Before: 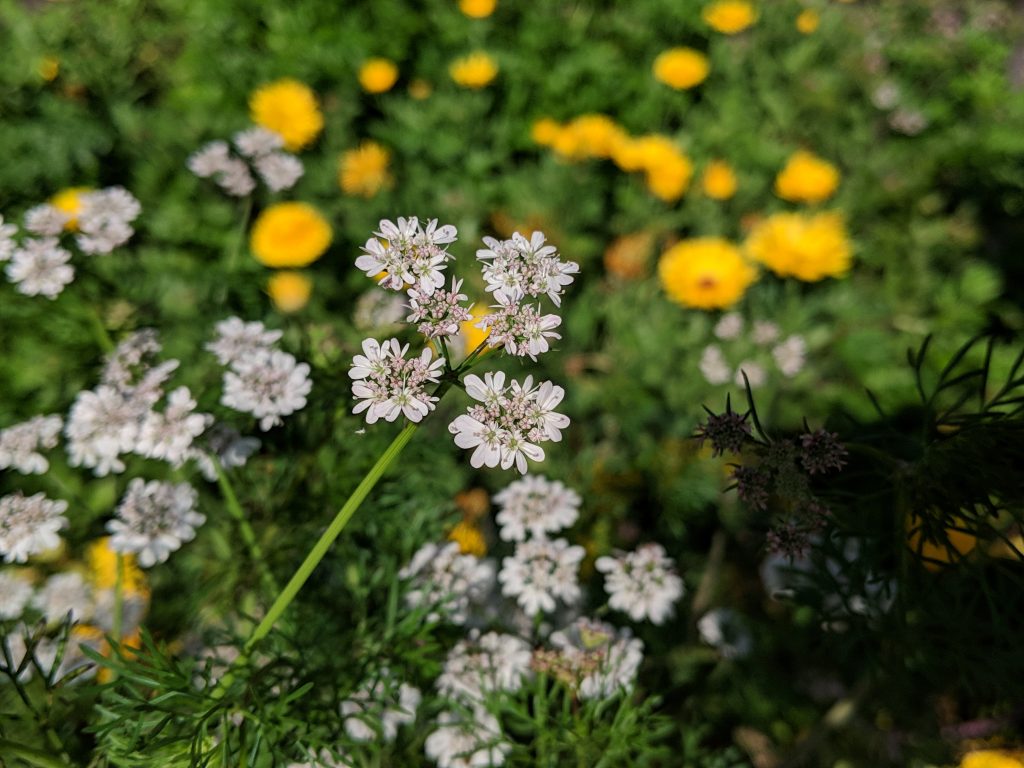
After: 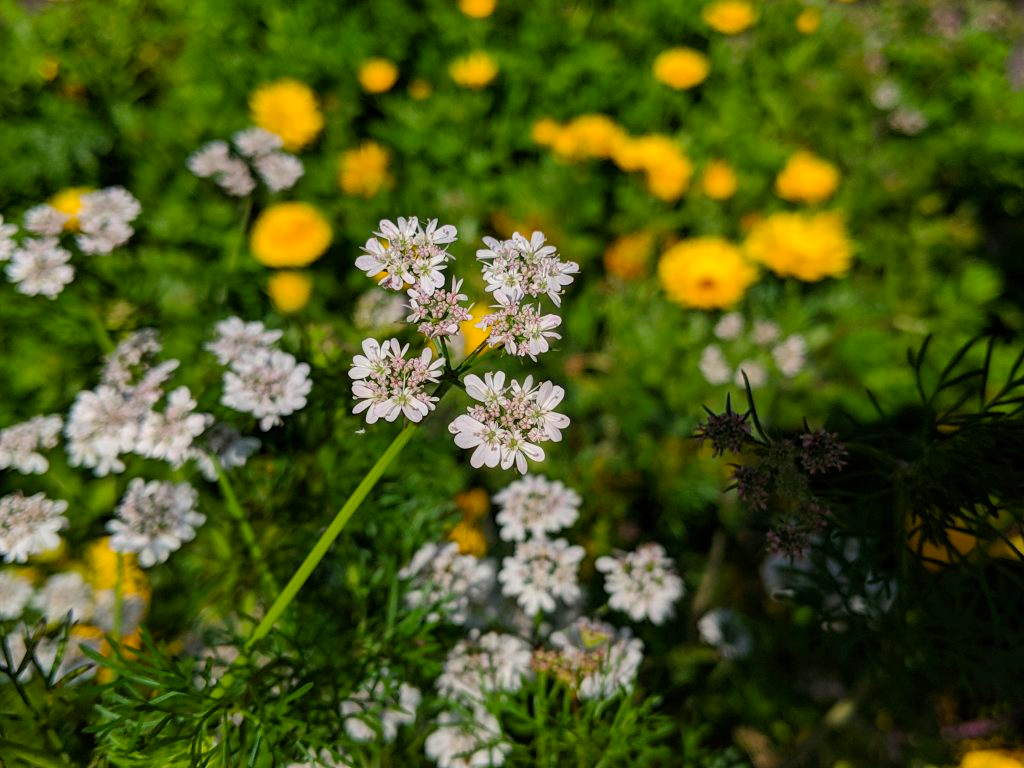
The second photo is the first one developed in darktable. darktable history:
color balance rgb: power › hue 71.56°, perceptual saturation grading › global saturation 25.66%, global vibrance 20%
